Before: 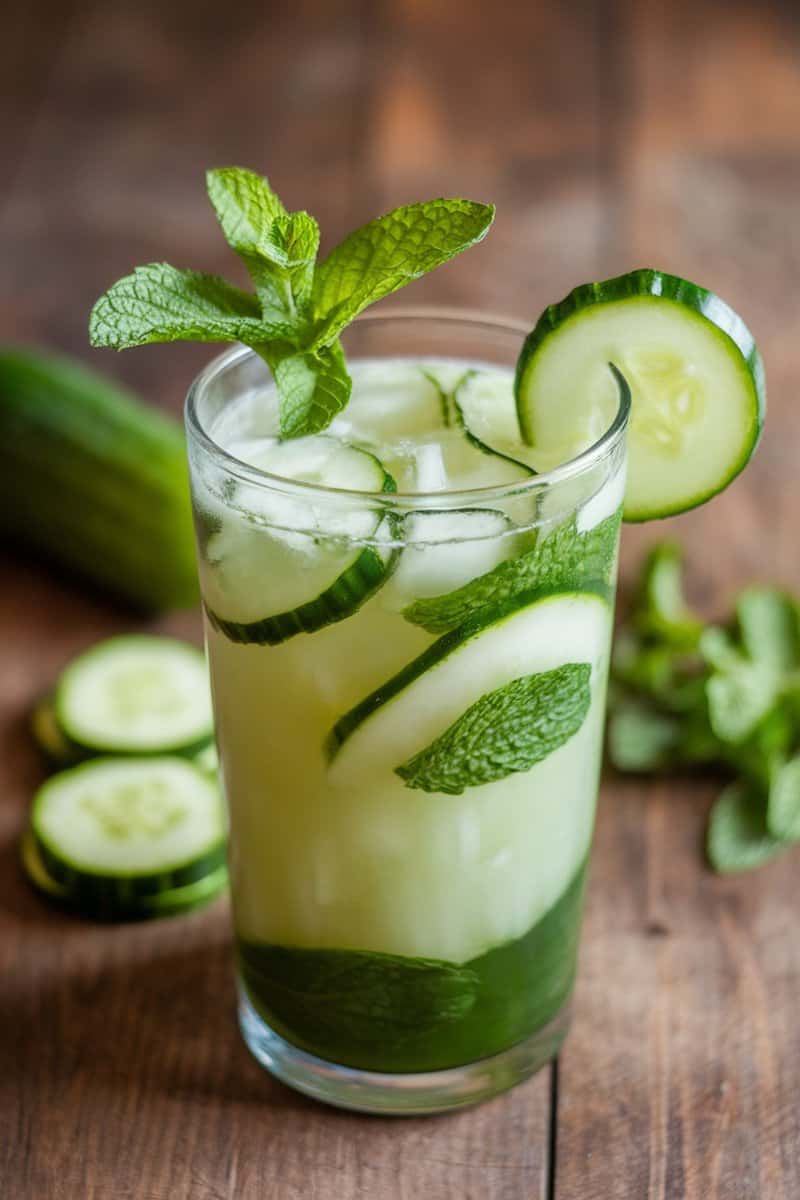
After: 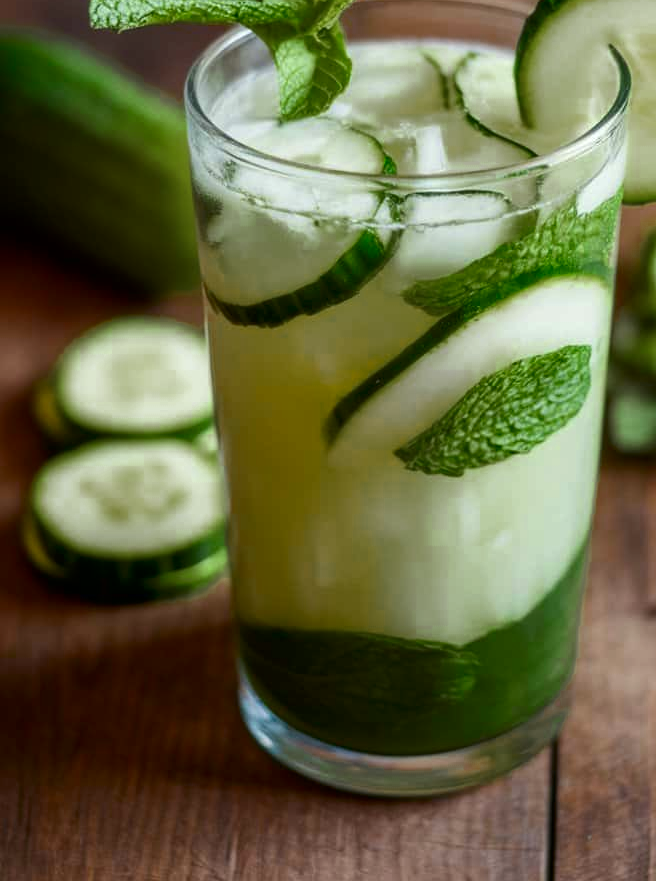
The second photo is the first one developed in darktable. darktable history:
contrast brightness saturation: contrast 0.07, brightness -0.13, saturation 0.06
color zones: curves: ch0 [(0.11, 0.396) (0.195, 0.36) (0.25, 0.5) (0.303, 0.412) (0.357, 0.544) (0.75, 0.5) (0.967, 0.328)]; ch1 [(0, 0.468) (0.112, 0.512) (0.202, 0.6) (0.25, 0.5) (0.307, 0.352) (0.357, 0.544) (0.75, 0.5) (0.963, 0.524)]
crop: top 26.531%, right 17.959%
